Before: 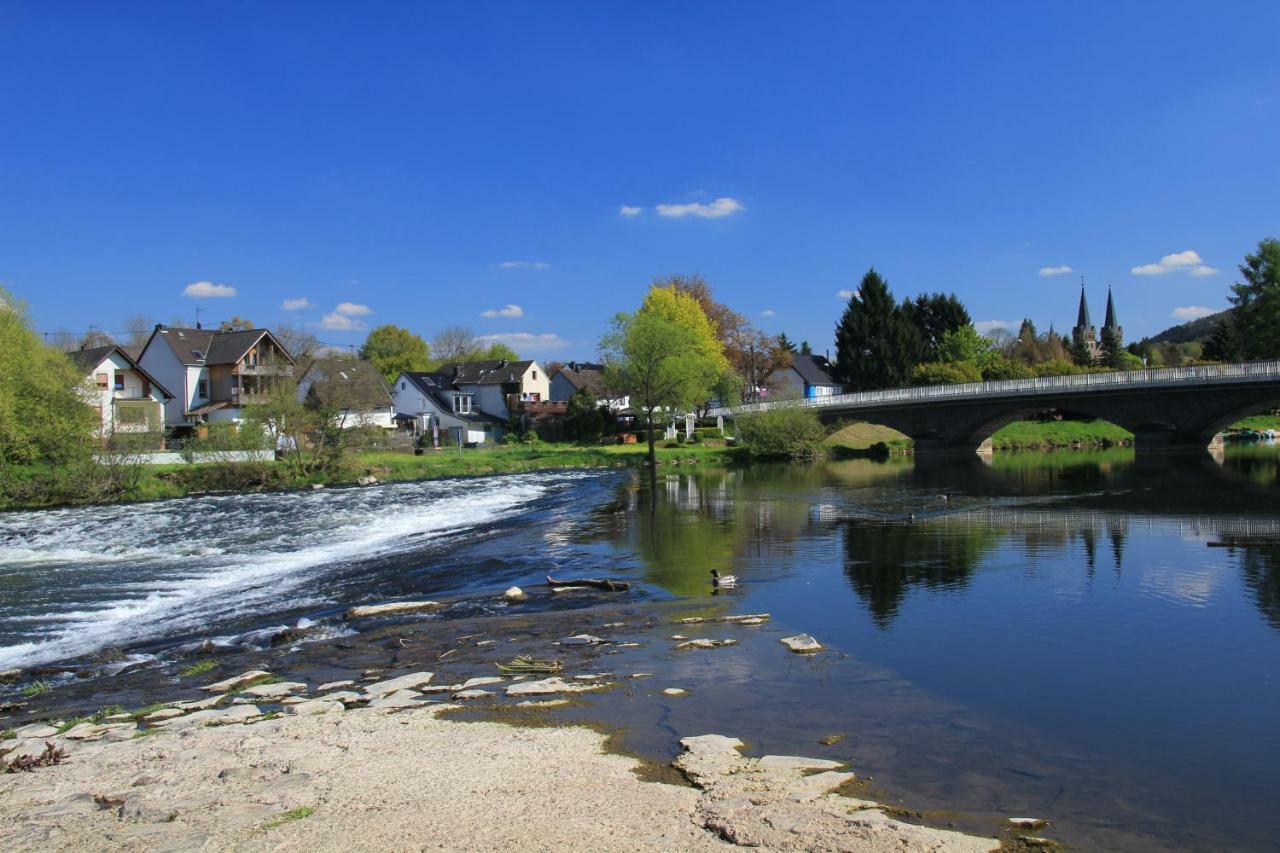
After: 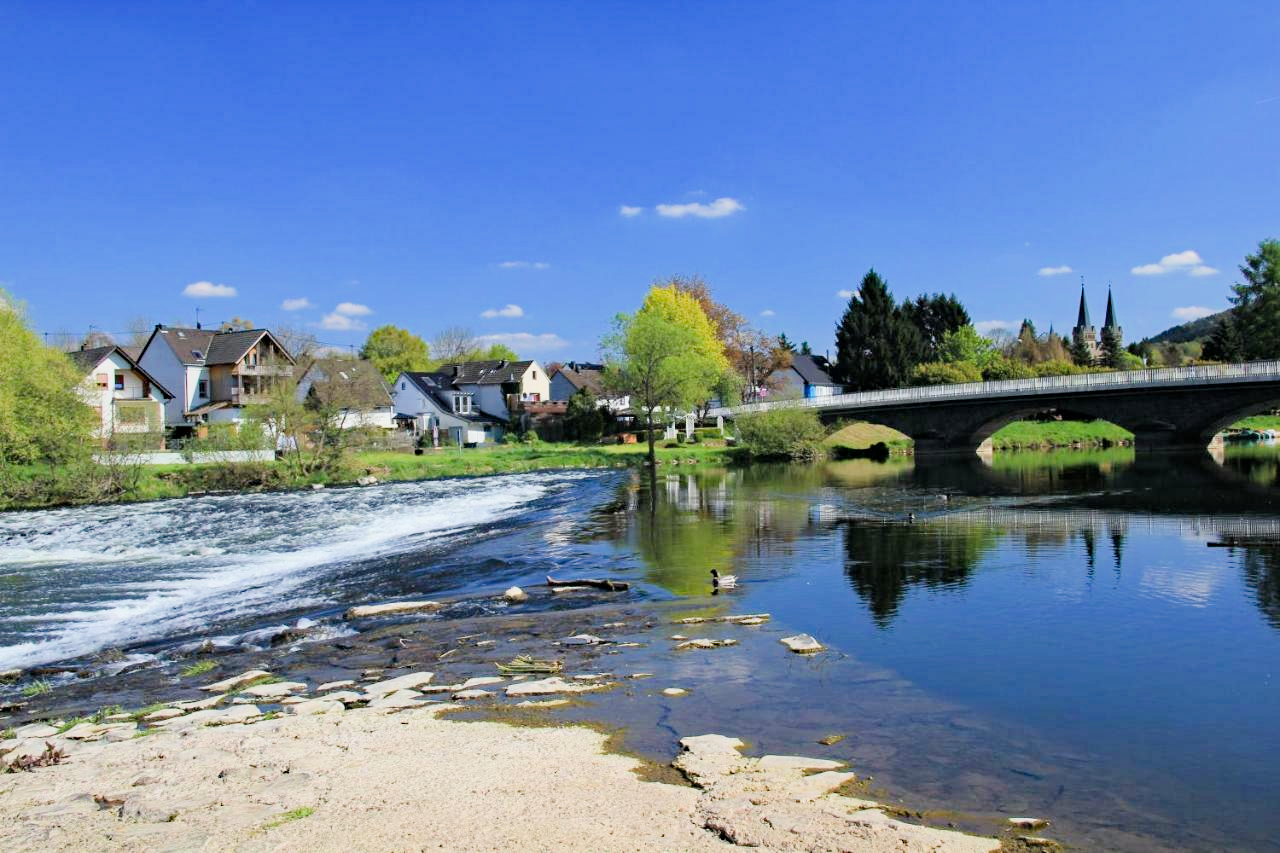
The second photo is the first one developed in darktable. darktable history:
exposure: black level correction 0, exposure 1.125 EV, compensate exposure bias true, compensate highlight preservation false
filmic rgb: black relative exposure -7.65 EV, white relative exposure 4.56 EV, hardness 3.61
haze removal: strength 0.29, distance 0.25, compatibility mode true, adaptive false
